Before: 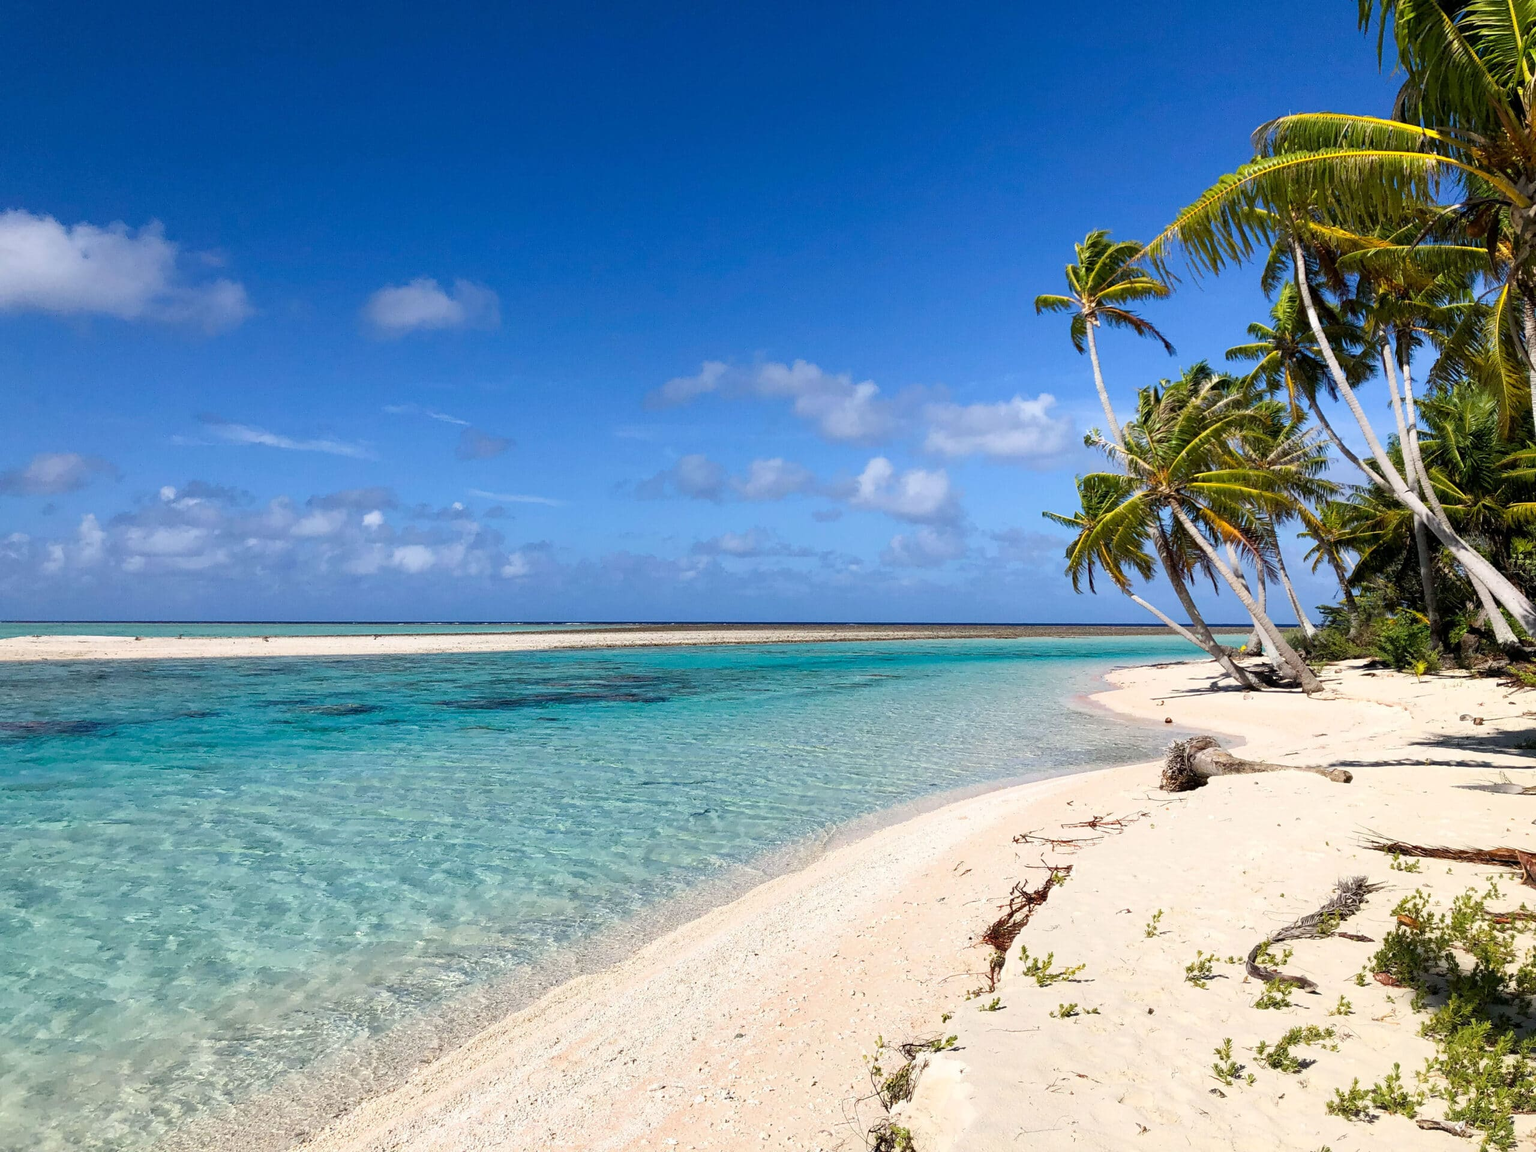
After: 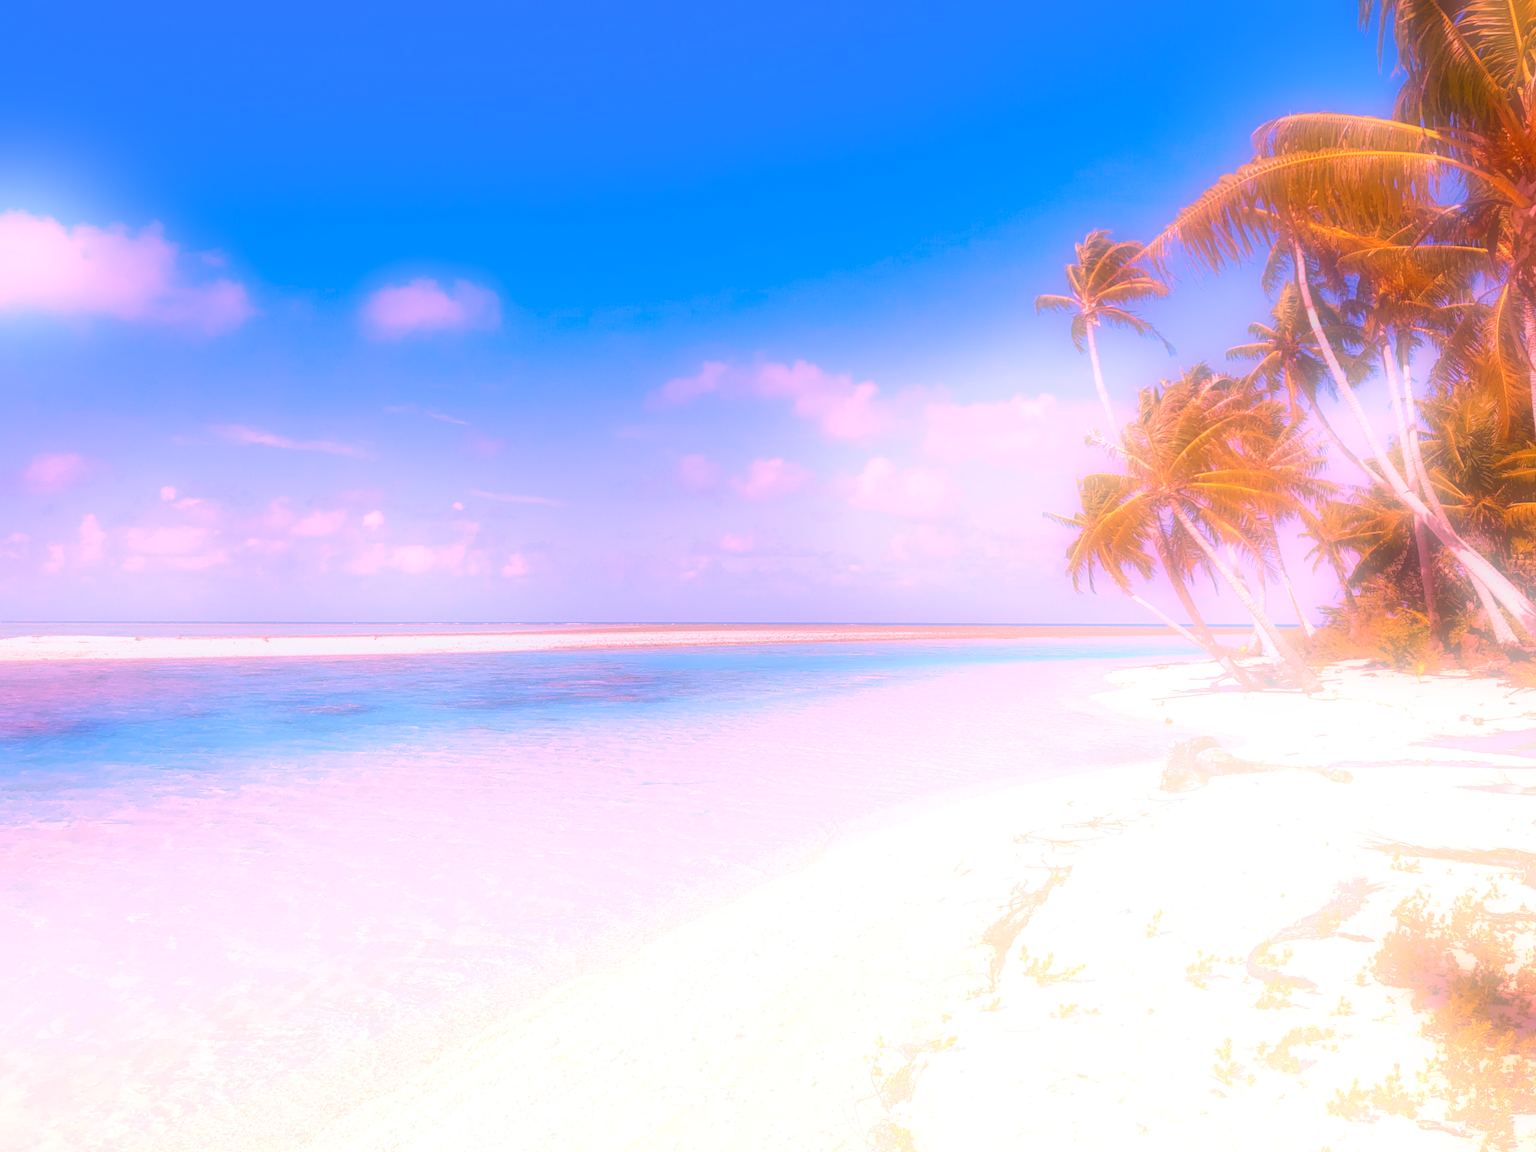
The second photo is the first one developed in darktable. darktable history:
white balance: red 2.207, blue 1.293
color contrast: green-magenta contrast 0.85, blue-yellow contrast 1.25, unbound 0
graduated density: hue 238.83°, saturation 50%
bloom: on, module defaults
tone curve: curves: ch0 [(0, 0) (0.004, 0.008) (0.077, 0.156) (0.169, 0.29) (0.774, 0.774) (1, 1)], color space Lab, linked channels, preserve colors none
velvia: on, module defaults
soften: on, module defaults
